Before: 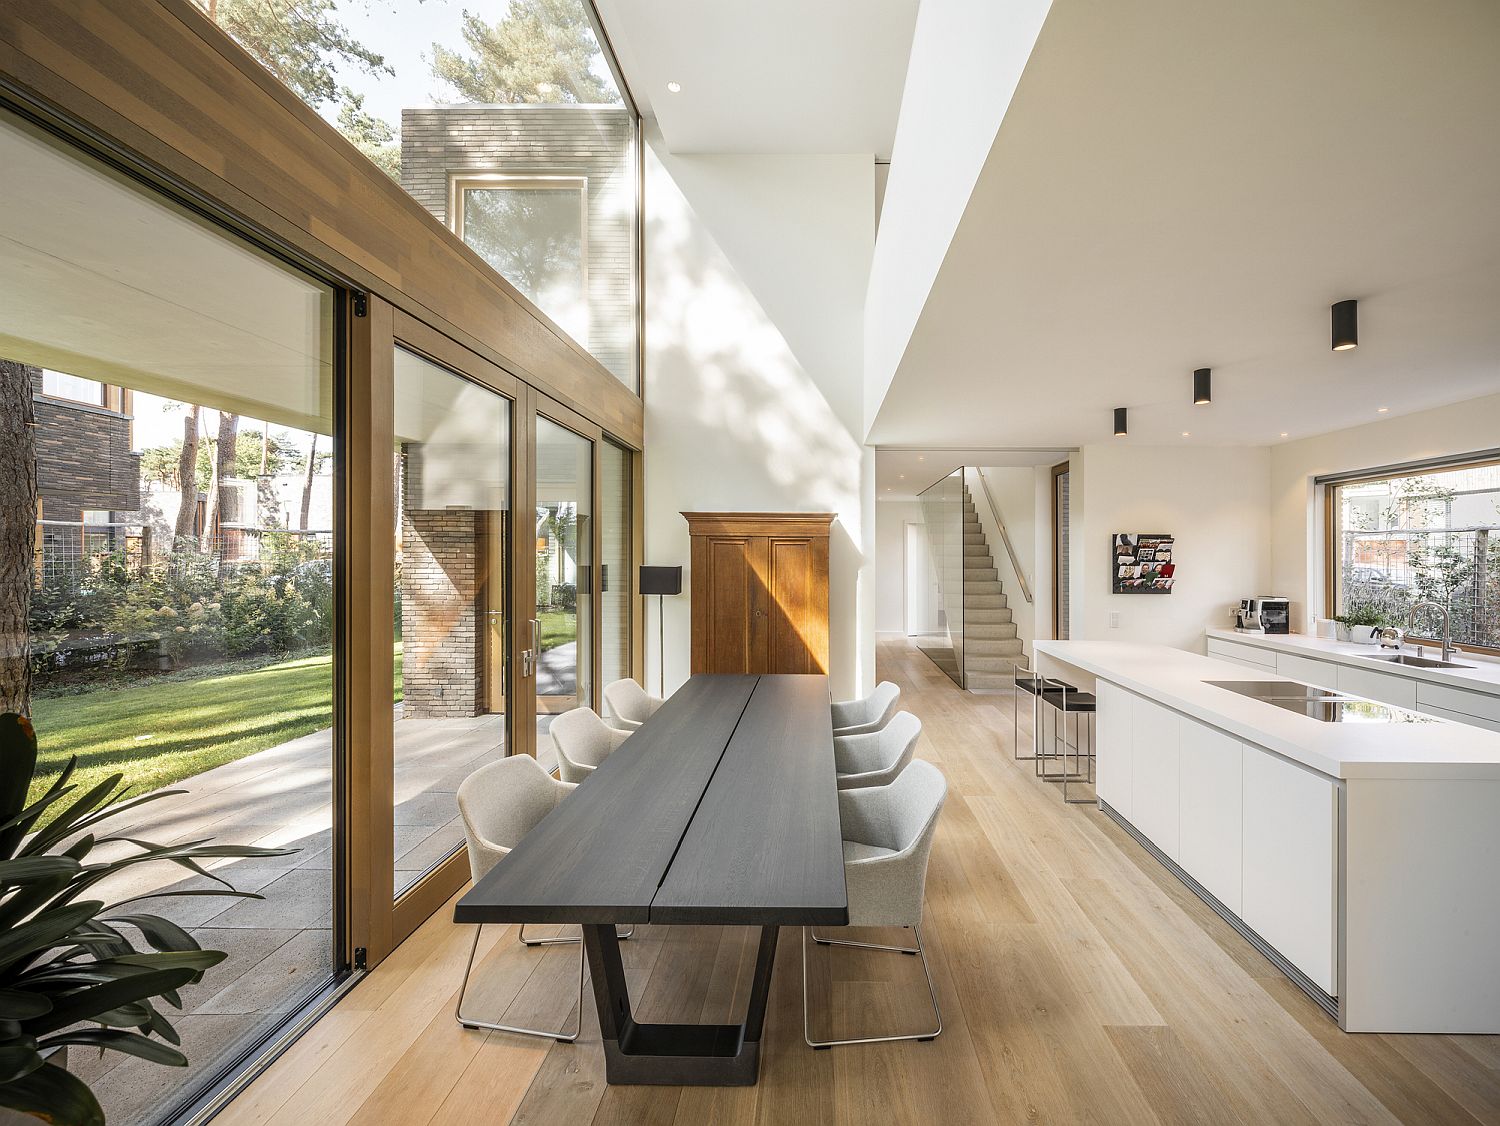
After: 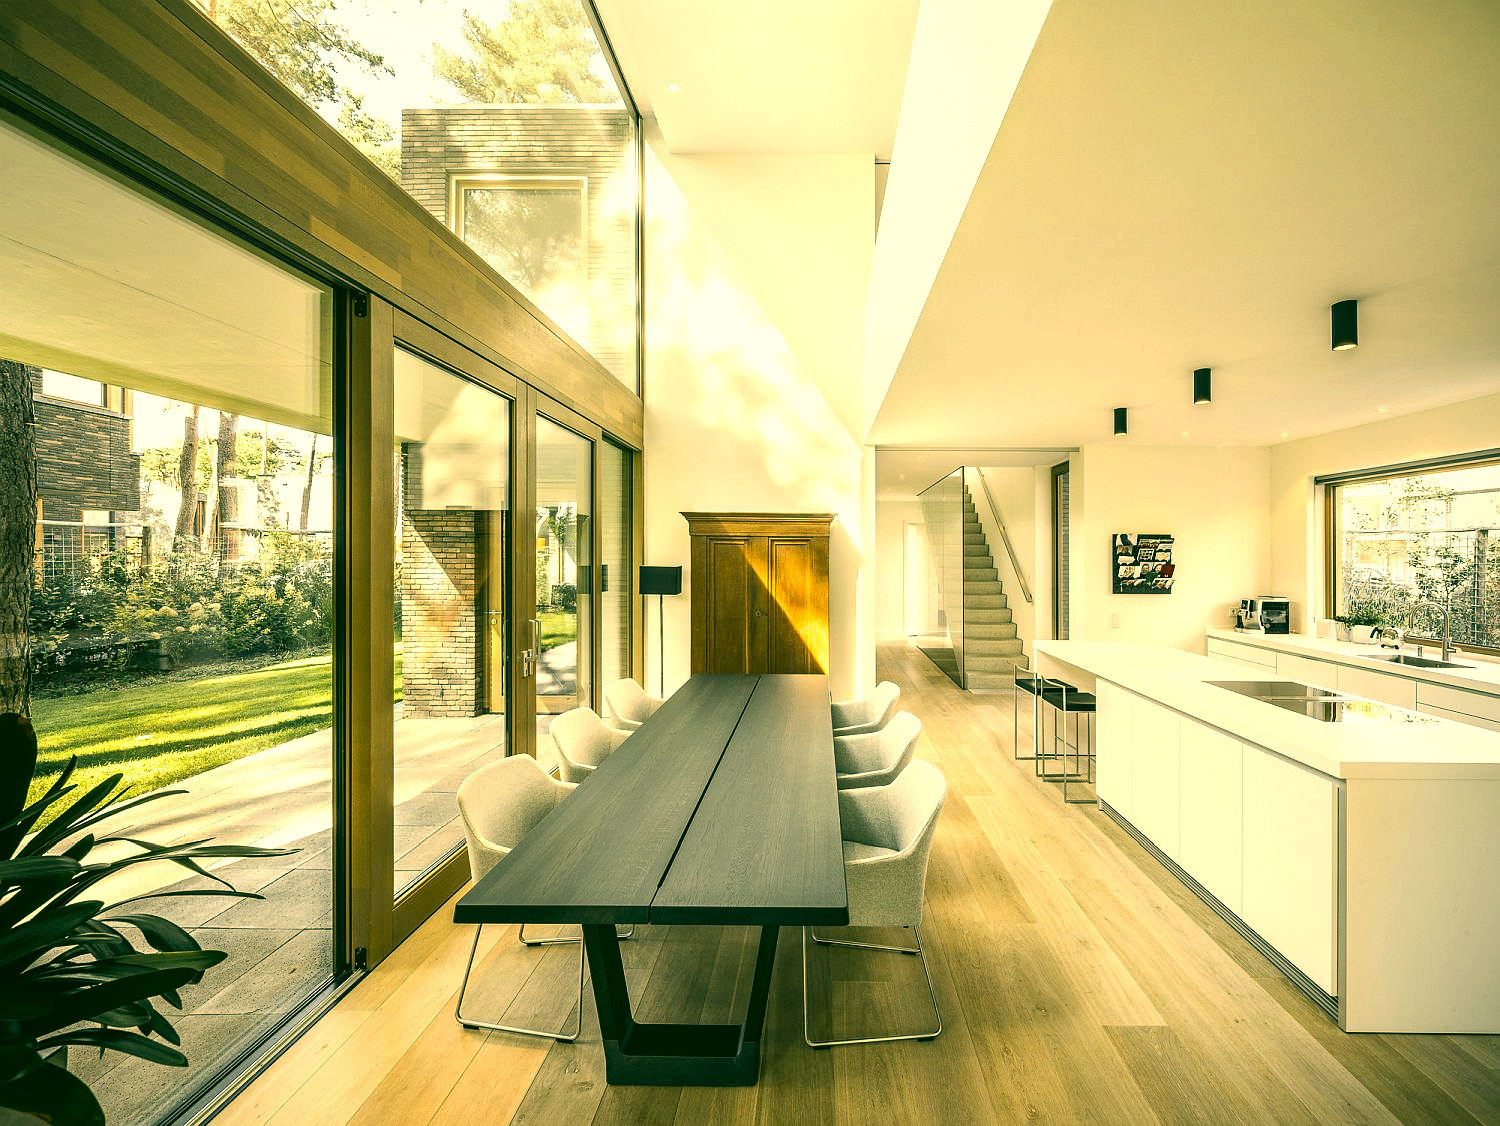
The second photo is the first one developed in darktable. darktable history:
color correction: highlights a* 5.65, highlights b* 33.04, shadows a* -25.46, shadows b* 3.76
tone equalizer: -8 EV -0.78 EV, -7 EV -0.732 EV, -6 EV -0.63 EV, -5 EV -0.368 EV, -3 EV 0.377 EV, -2 EV 0.6 EV, -1 EV 0.679 EV, +0 EV 0.743 EV, edges refinement/feathering 500, mask exposure compensation -1.57 EV, preserve details no
